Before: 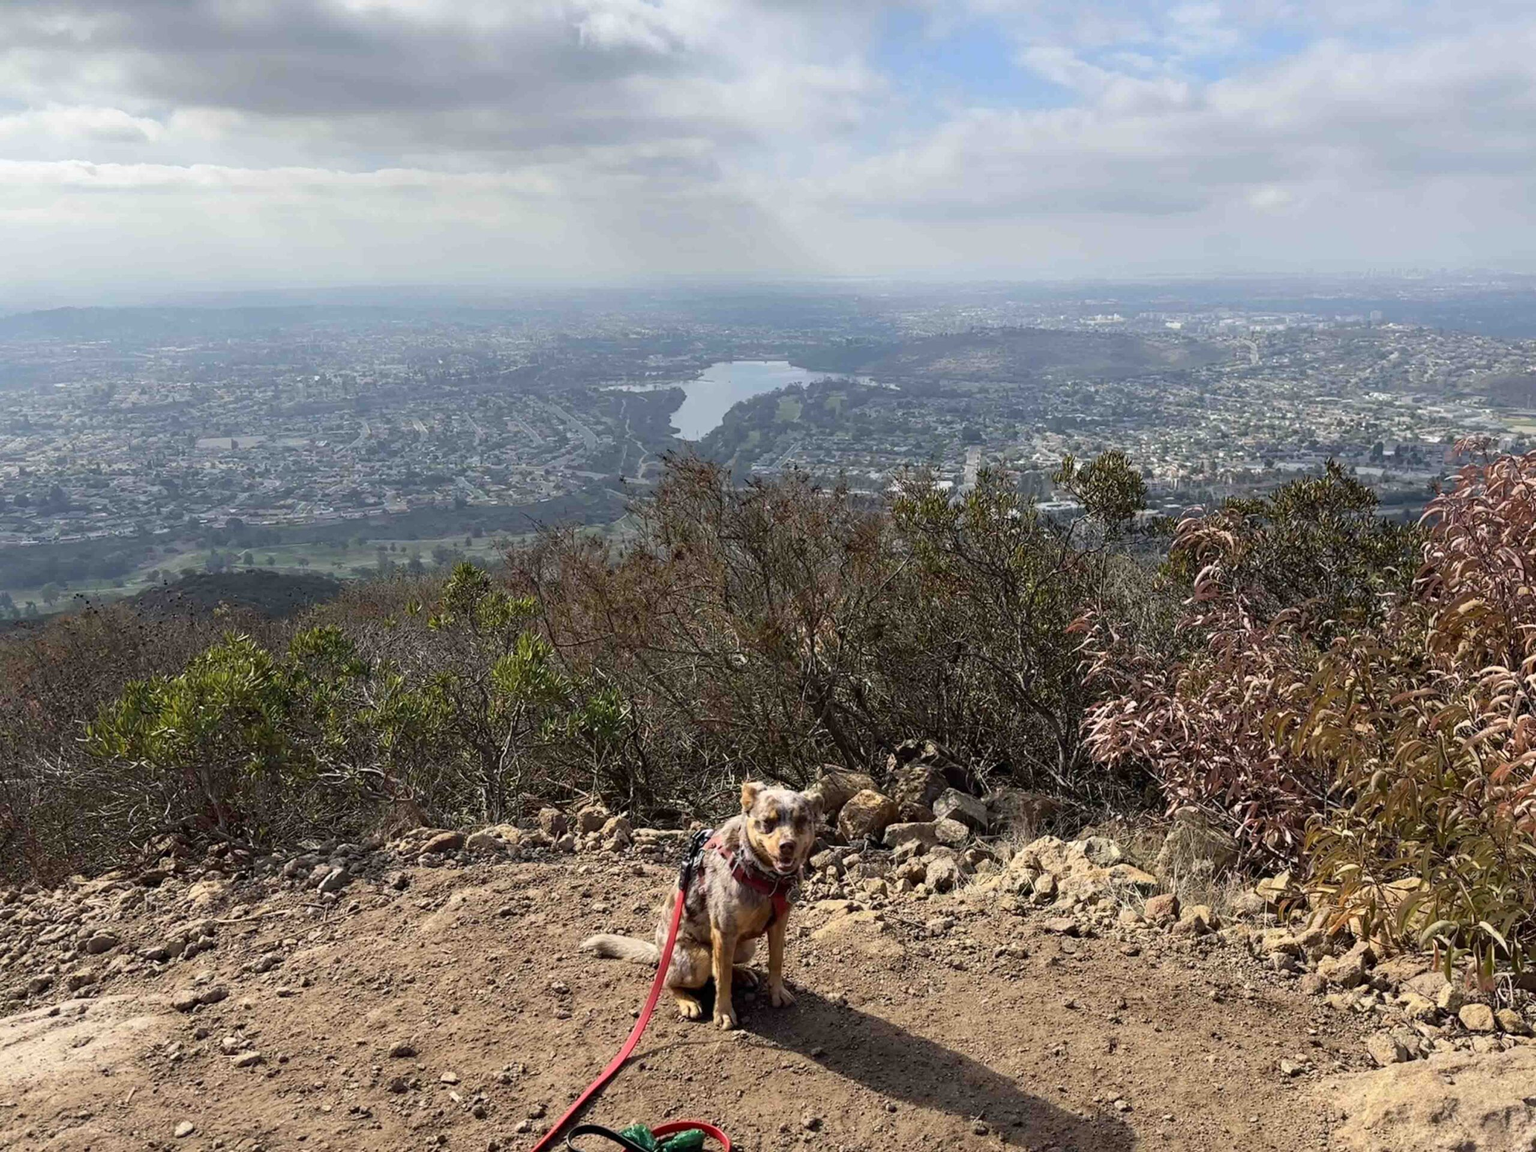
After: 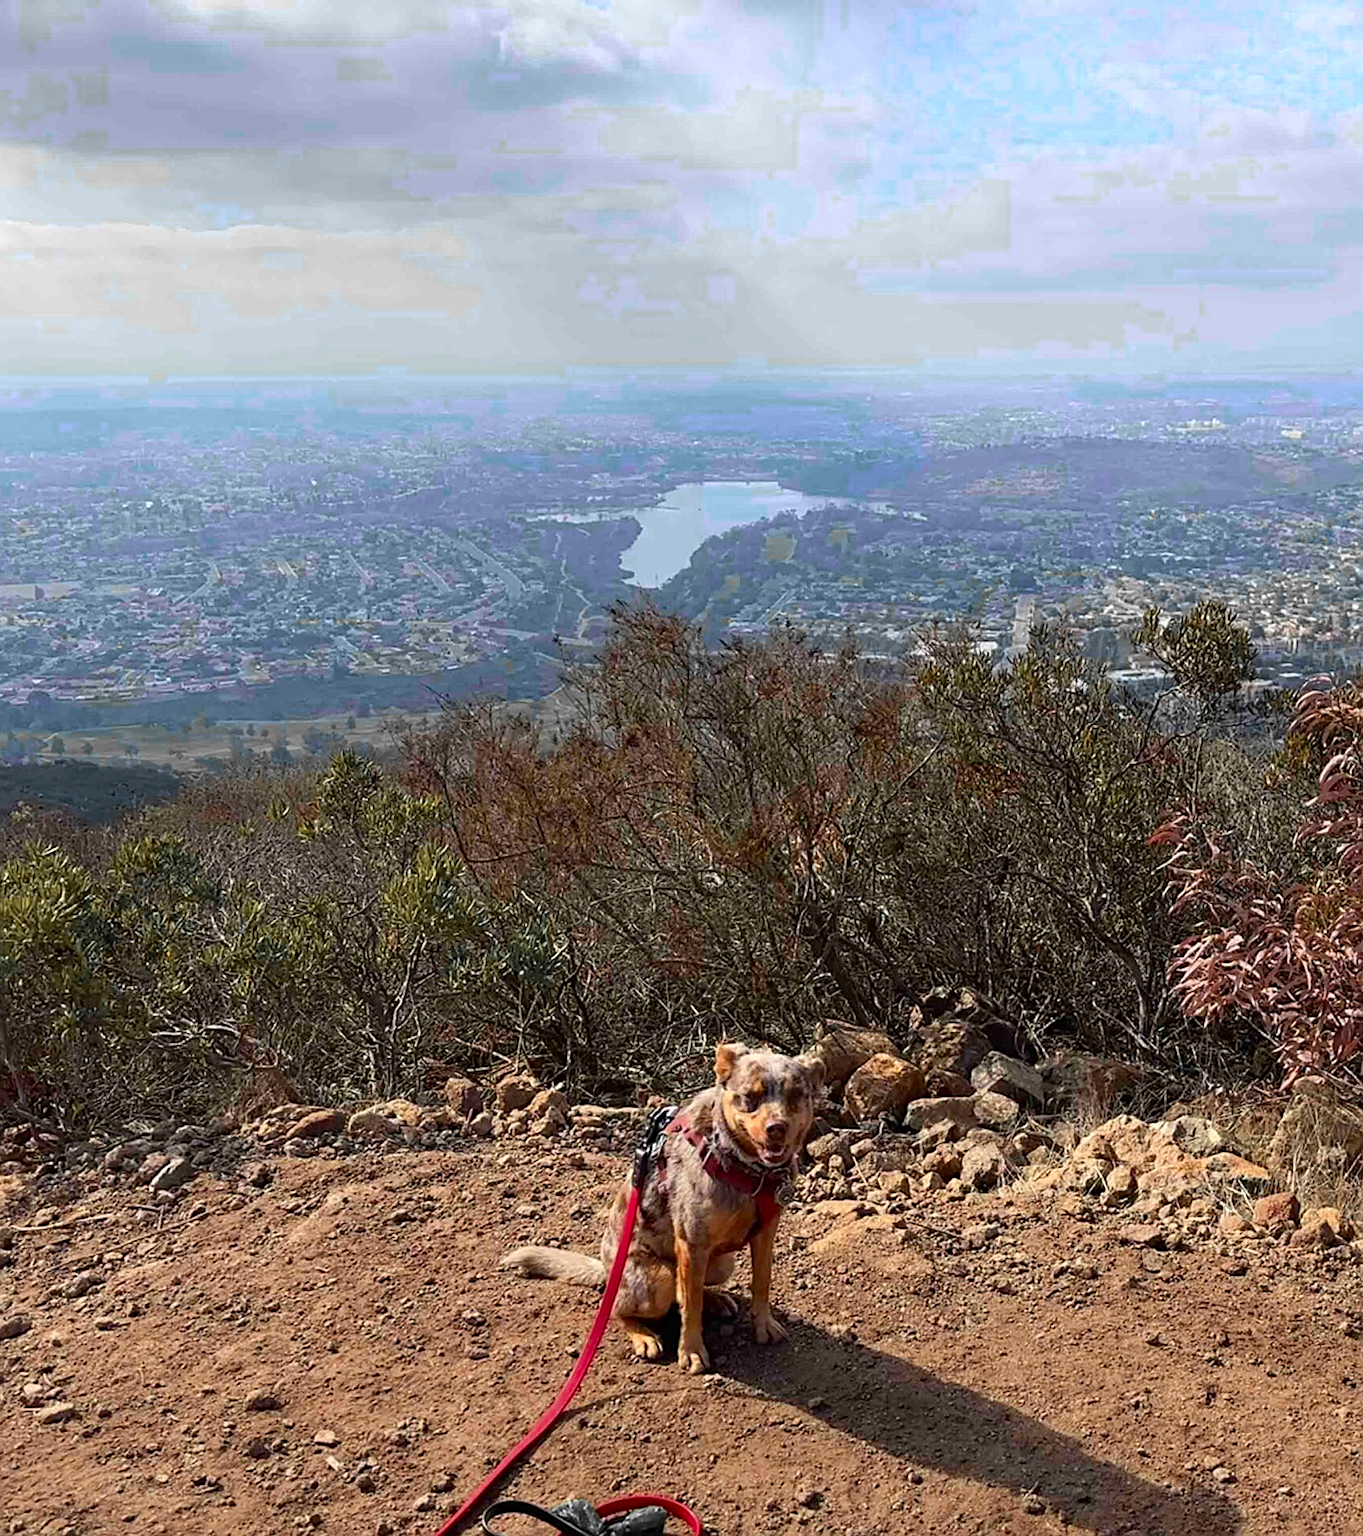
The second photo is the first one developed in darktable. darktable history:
crop and rotate: left 13.369%, right 20.051%
color zones: curves: ch0 [(0, 0.363) (0.128, 0.373) (0.25, 0.5) (0.402, 0.407) (0.521, 0.525) (0.63, 0.559) (0.729, 0.662) (0.867, 0.471)]; ch1 [(0, 0.515) (0.136, 0.618) (0.25, 0.5) (0.378, 0) (0.516, 0) (0.622, 0.593) (0.737, 0.819) (0.87, 0.593)]; ch2 [(0, 0.529) (0.128, 0.471) (0.282, 0.451) (0.386, 0.662) (0.516, 0.525) (0.633, 0.554) (0.75, 0.62) (0.875, 0.441)]
contrast equalizer: octaves 7, y [[0.5 ×6], [0.5 ×6], [0.5, 0.5, 0.501, 0.545, 0.707, 0.863], [0 ×6], [0 ×6]]
sharpen: on, module defaults
